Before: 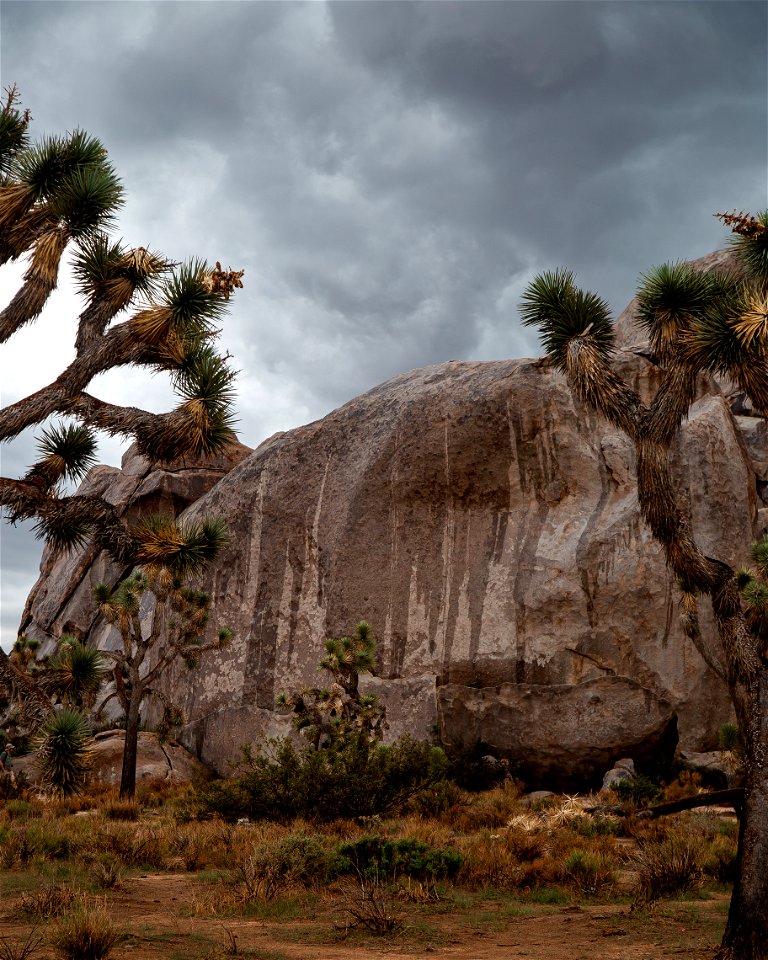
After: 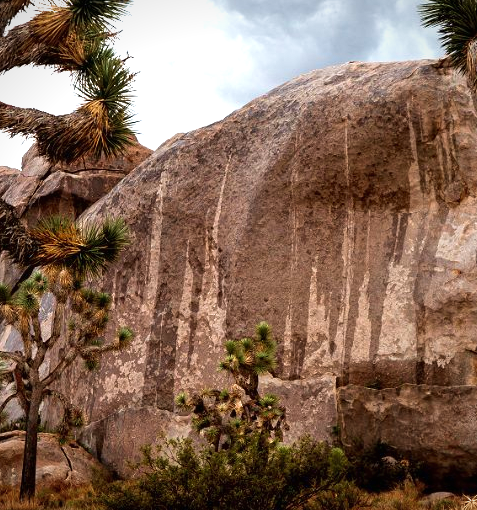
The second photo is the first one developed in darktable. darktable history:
vignetting: fall-off start 97.38%, fall-off radius 78.84%, brightness -0.583, saturation -0.112, width/height ratio 1.107
exposure: black level correction 0, exposure 1.001 EV, compensate highlight preservation false
crop: left 13.123%, top 31.203%, right 24.714%, bottom 15.669%
velvia: on, module defaults
